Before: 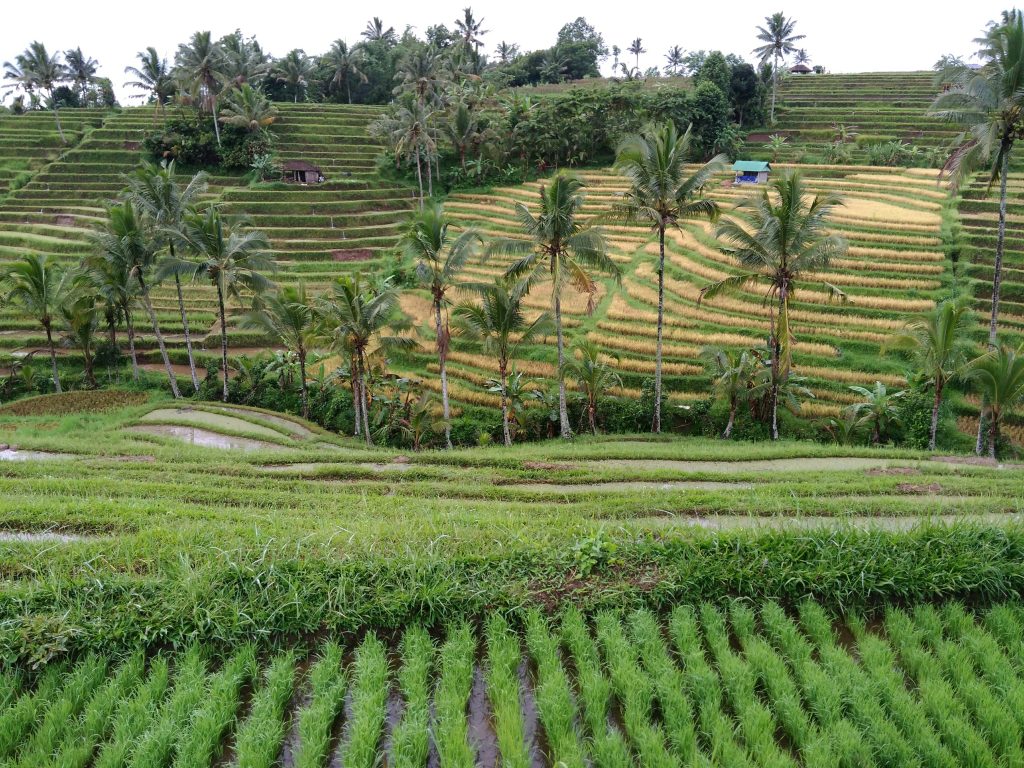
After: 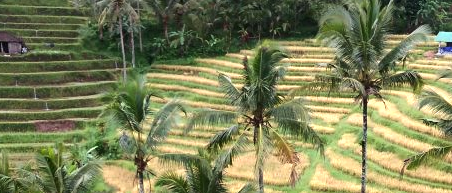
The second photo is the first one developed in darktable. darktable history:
tone equalizer: -8 EV 0.001 EV, -7 EV -0.002 EV, -6 EV 0.004 EV, -5 EV -0.038 EV, -4 EV -0.128 EV, -3 EV -0.175 EV, -2 EV 0.251 EV, -1 EV 0.708 EV, +0 EV 0.51 EV
crop: left 29.072%, top 16.822%, right 26.77%, bottom 58.027%
color calibration: illuminant same as pipeline (D50), adaptation XYZ, x 0.346, y 0.358, temperature 5015.14 K
